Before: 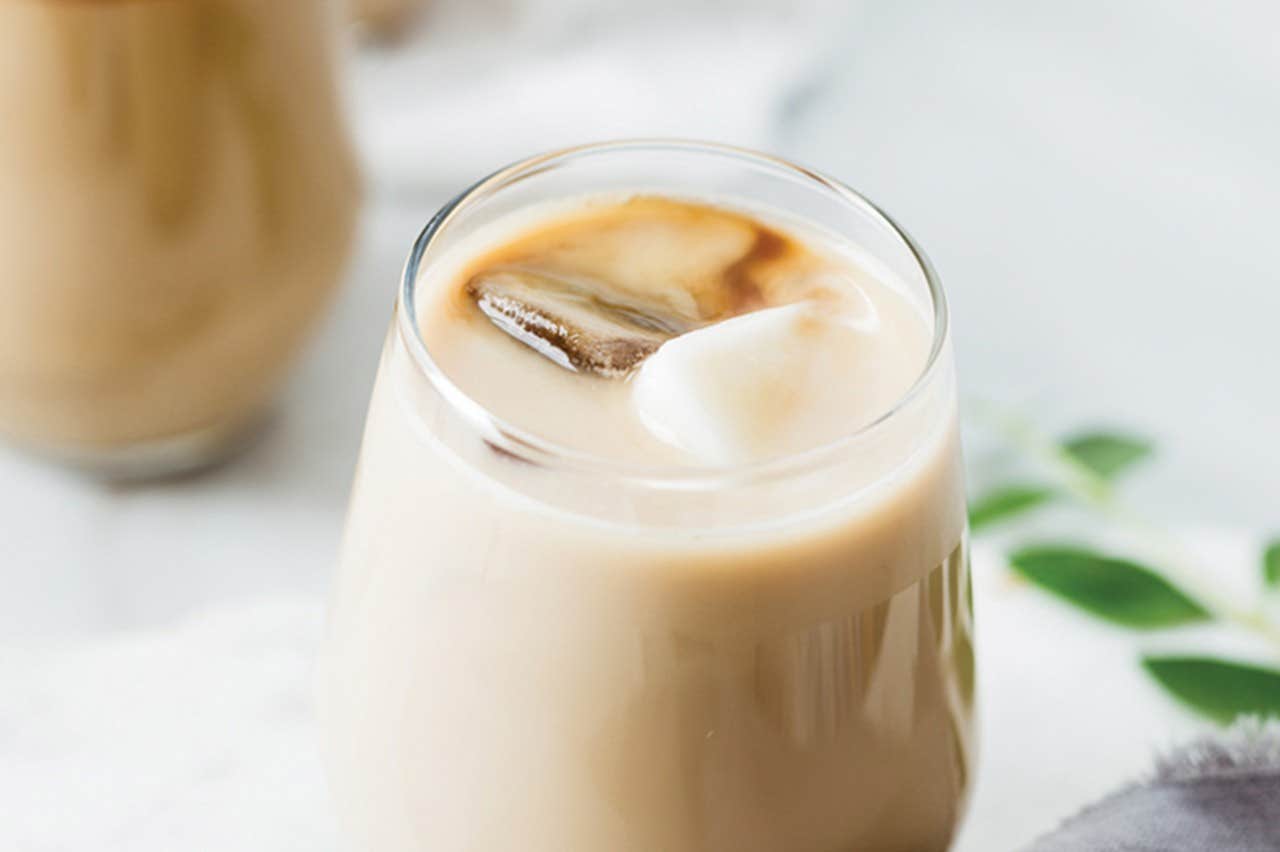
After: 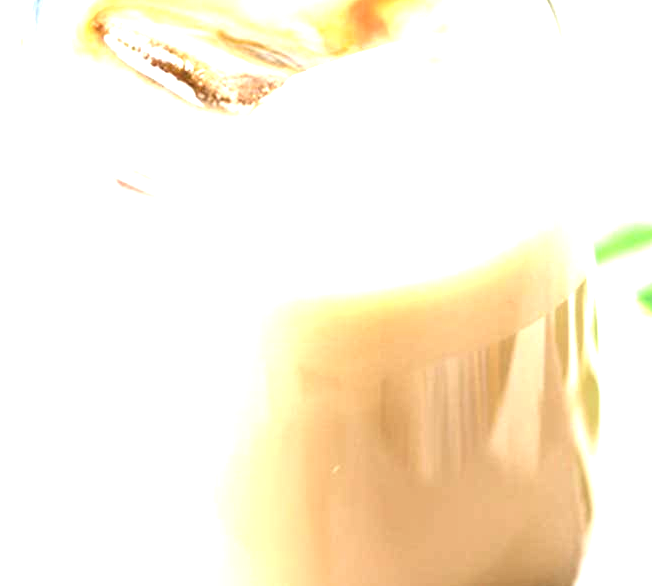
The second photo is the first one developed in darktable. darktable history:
crop and rotate: left 29.237%, top 31.152%, right 19.807%
exposure: black level correction 0, exposure 1.75 EV, compensate exposure bias true, compensate highlight preservation false
